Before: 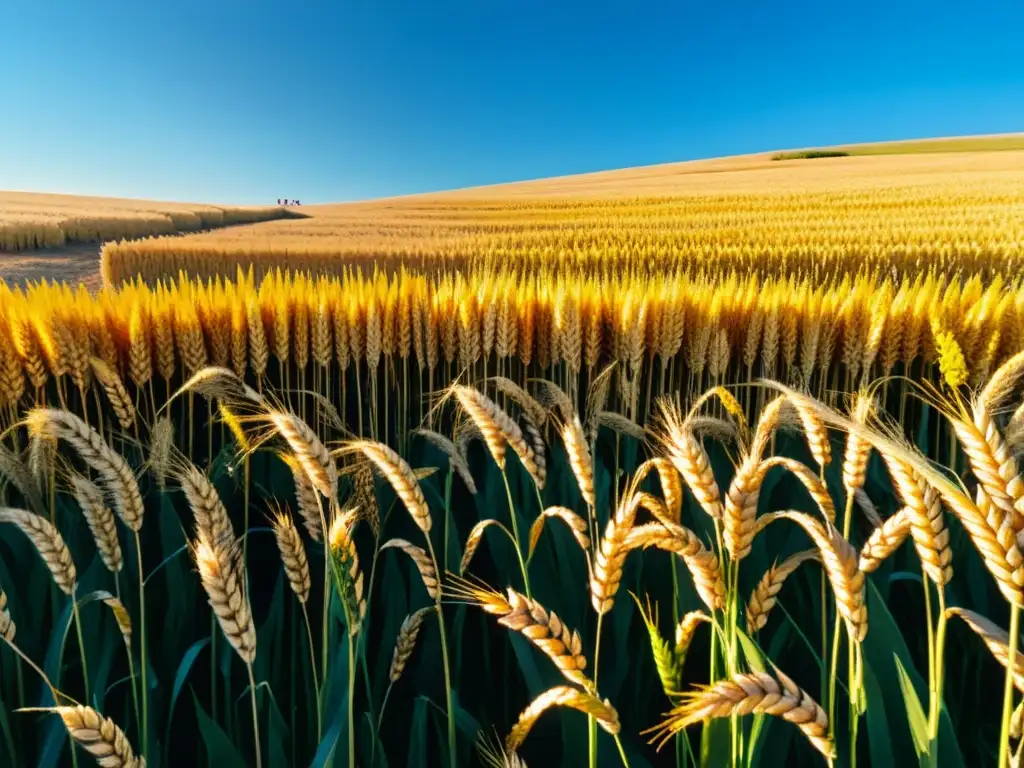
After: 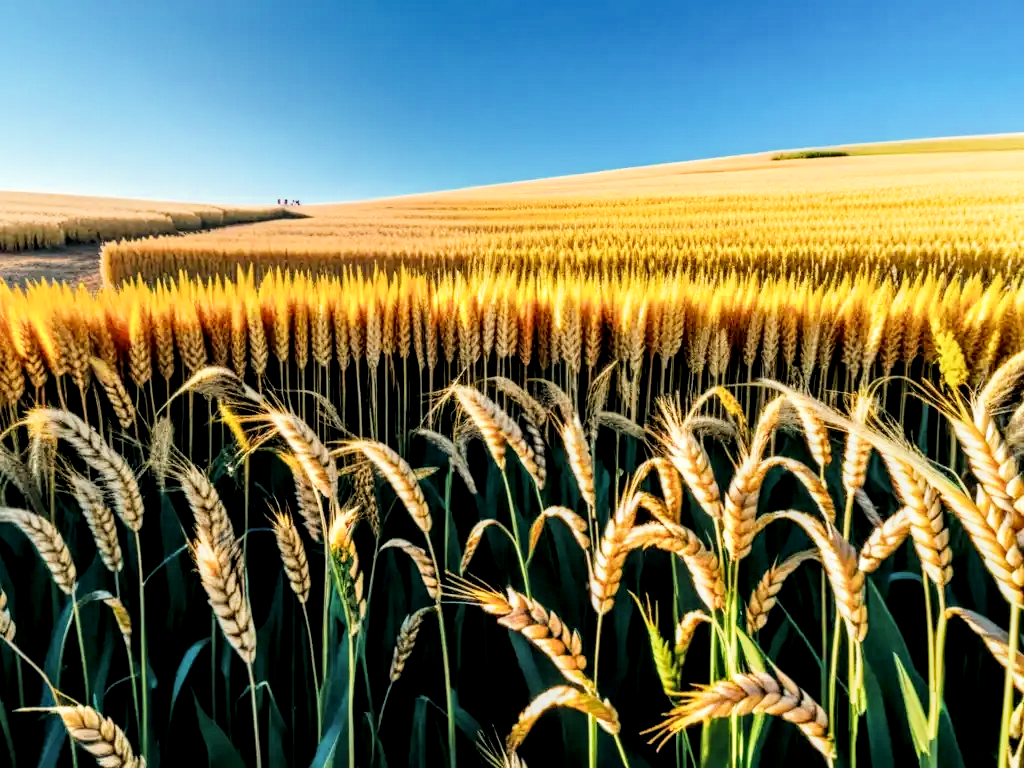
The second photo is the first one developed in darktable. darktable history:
exposure: black level correction 0, exposure 0.704 EV, compensate highlight preservation false
filmic rgb: black relative exposure -7.65 EV, white relative exposure 4.56 EV, hardness 3.61, contrast 1.115
local contrast: highlights 60%, shadows 59%, detail 160%
